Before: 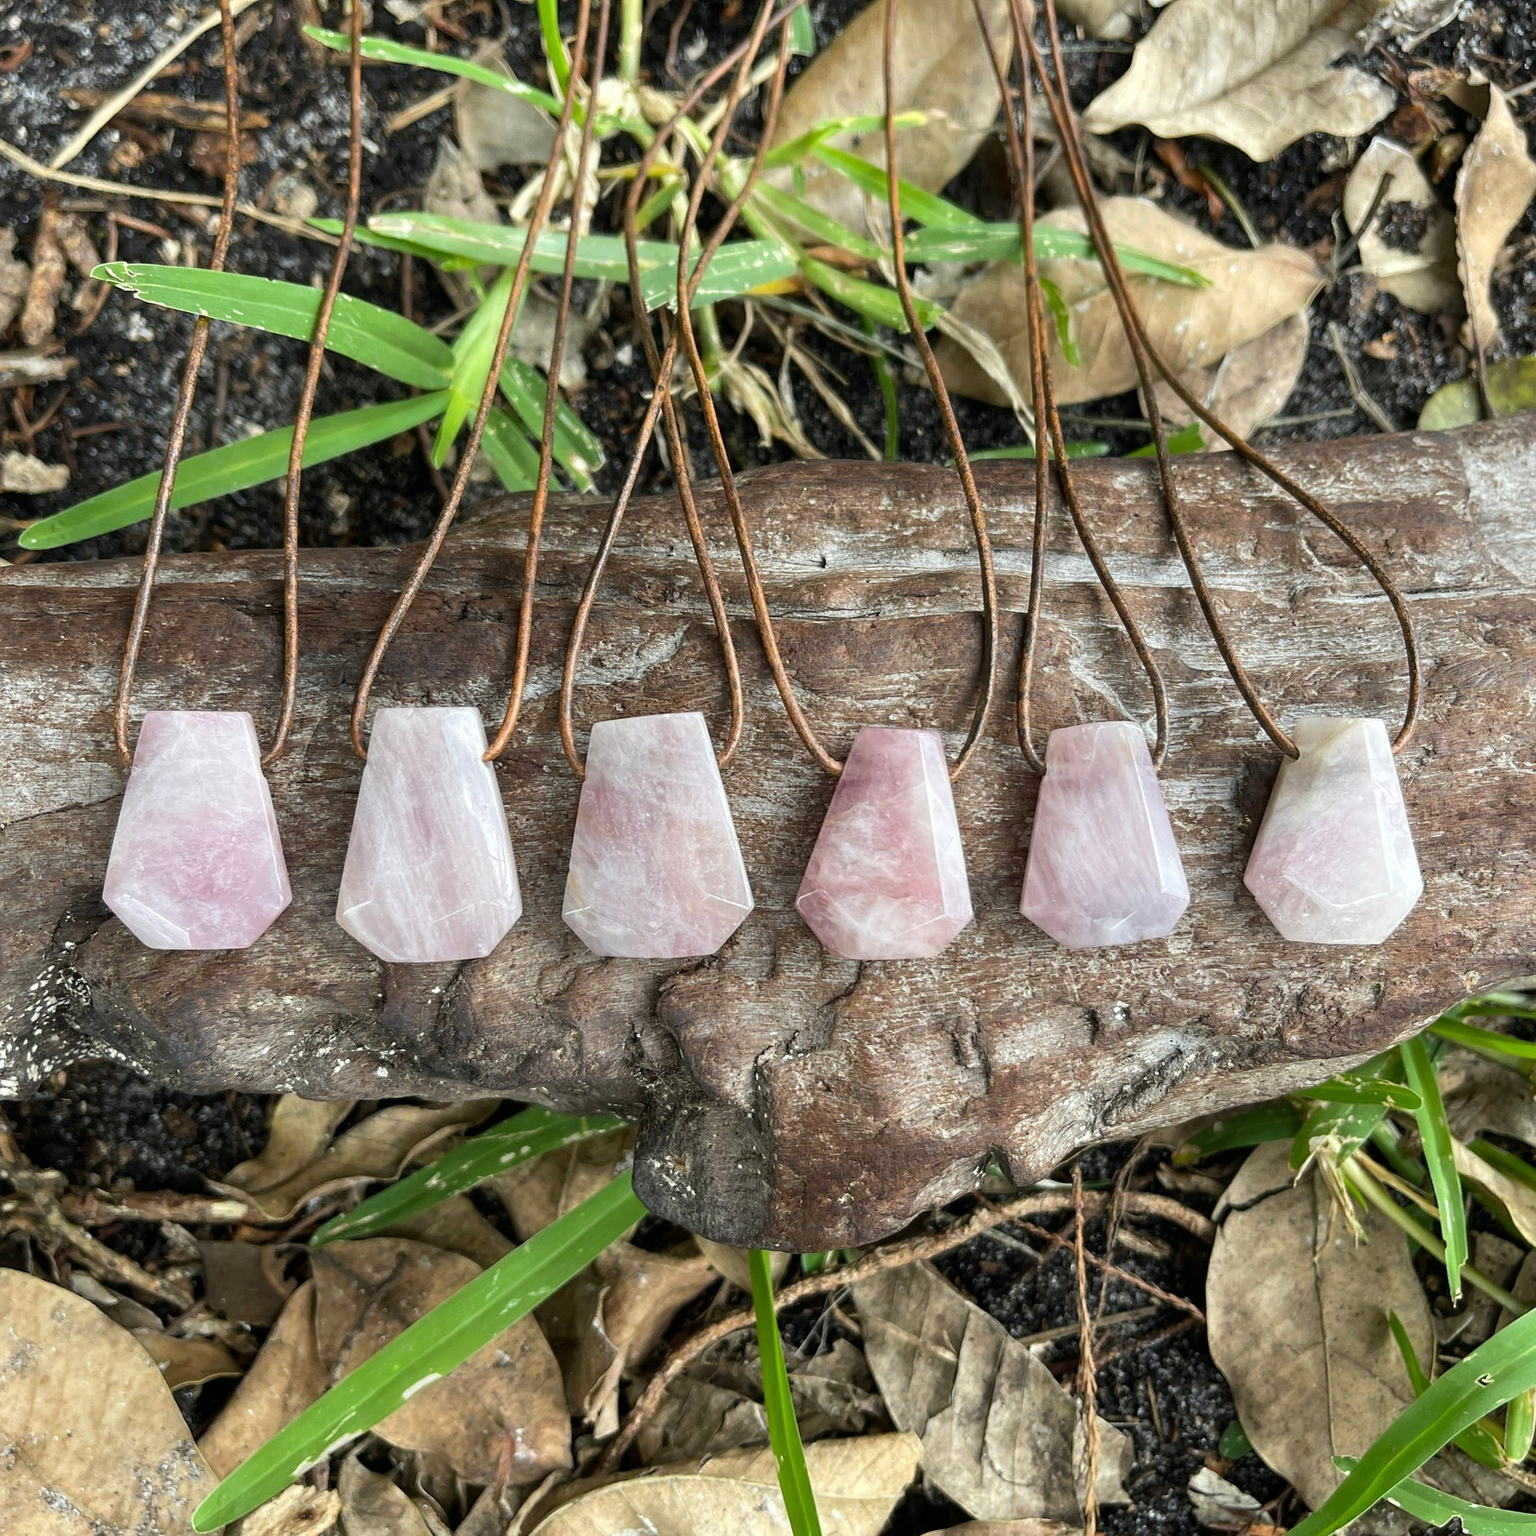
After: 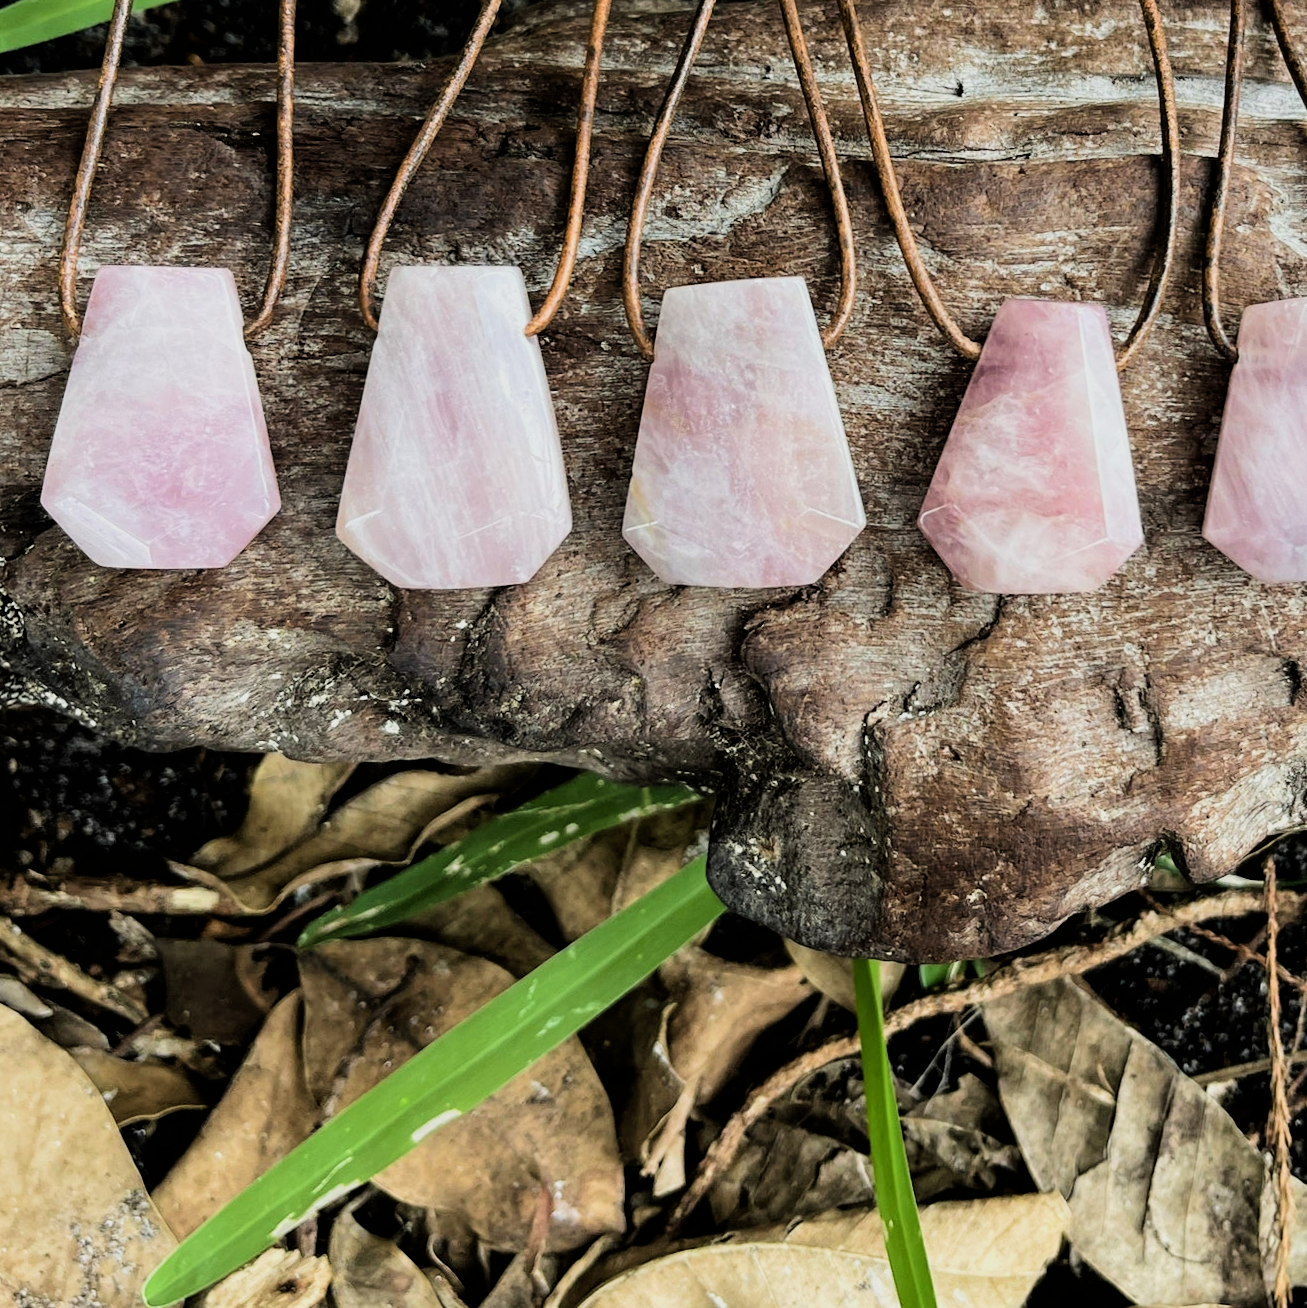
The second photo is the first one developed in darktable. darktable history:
filmic rgb: black relative exposure -5 EV, hardness 2.88, contrast 1.4, highlights saturation mix -20%
velvia: on, module defaults
crop and rotate: angle -0.82°, left 3.85%, top 31.828%, right 27.992%
